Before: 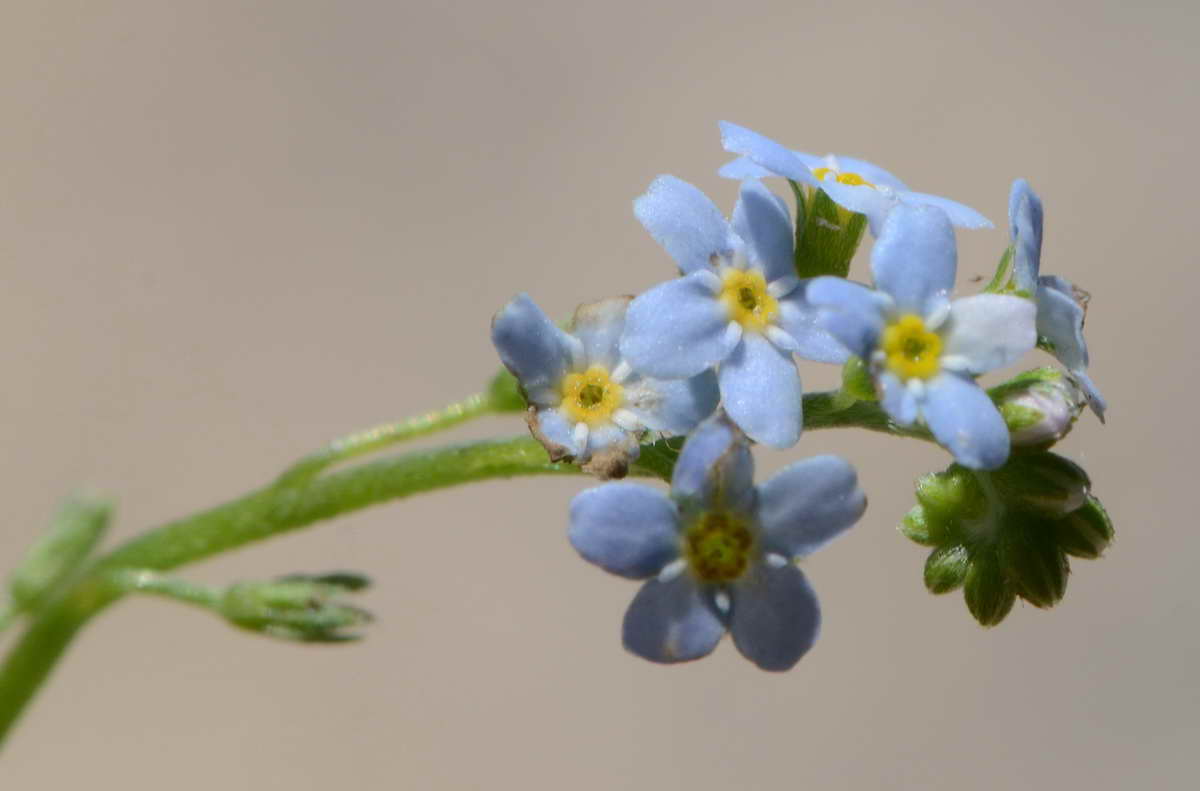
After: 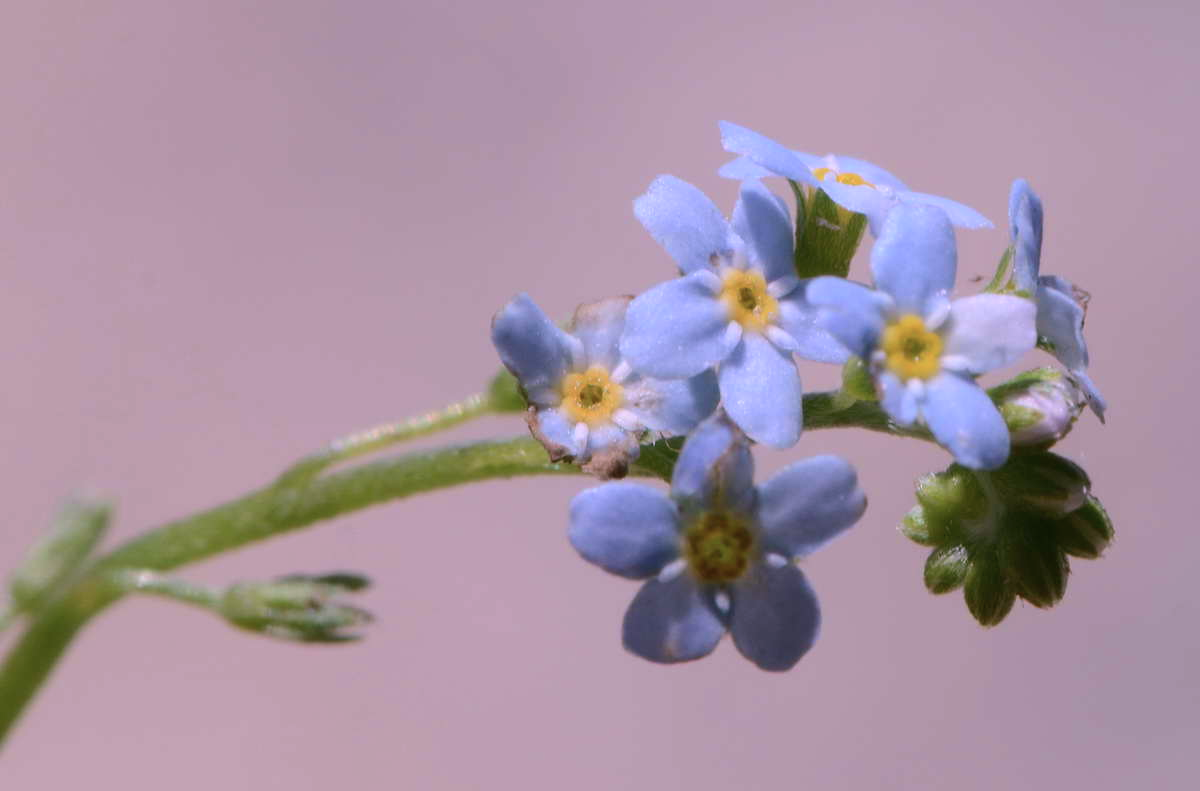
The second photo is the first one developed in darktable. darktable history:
color correction: highlights a* 16.17, highlights b* -20.85
